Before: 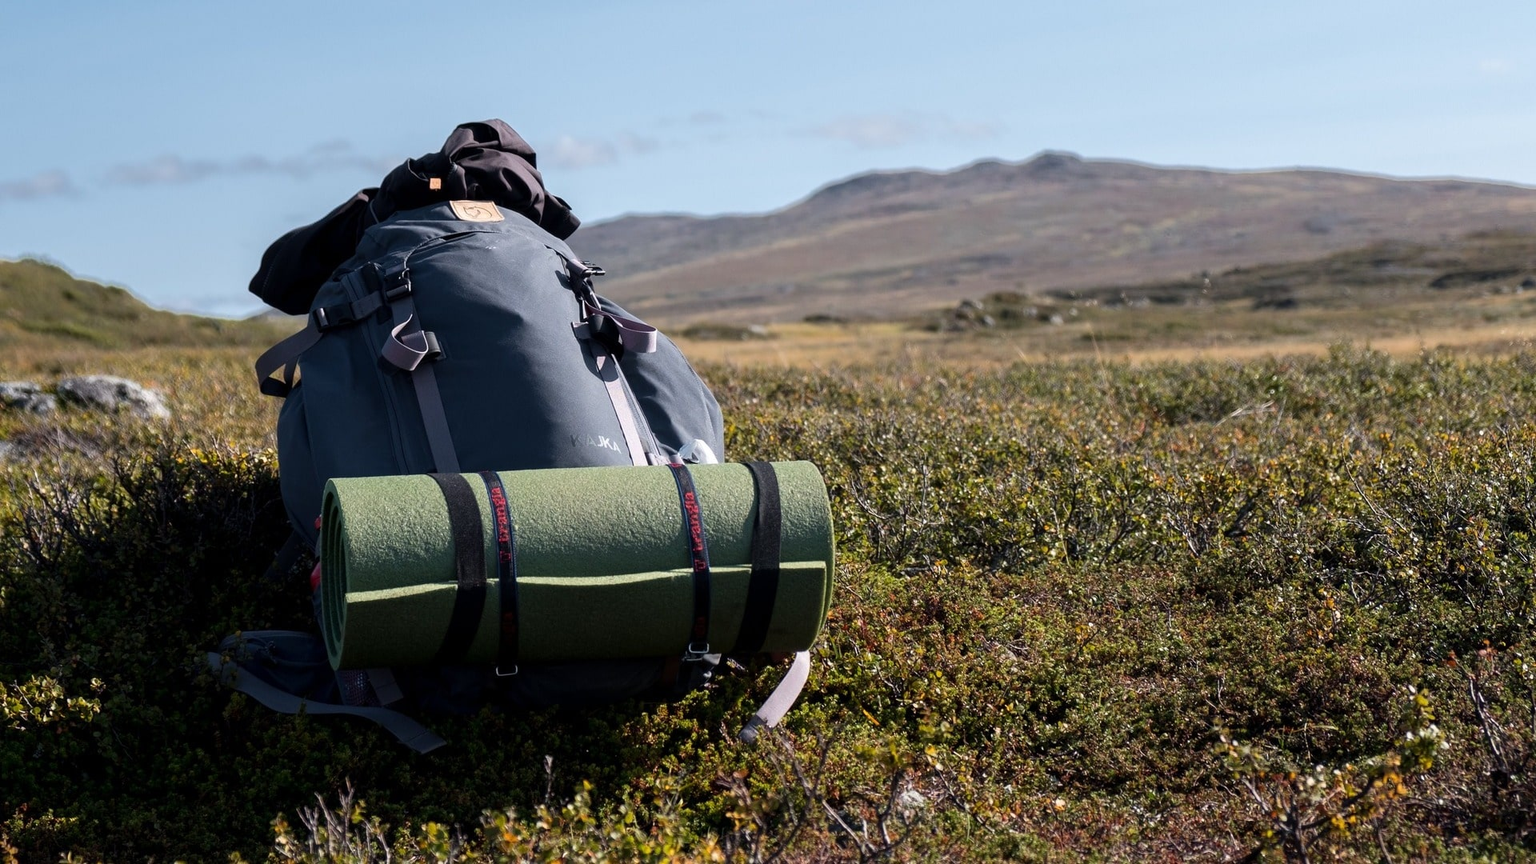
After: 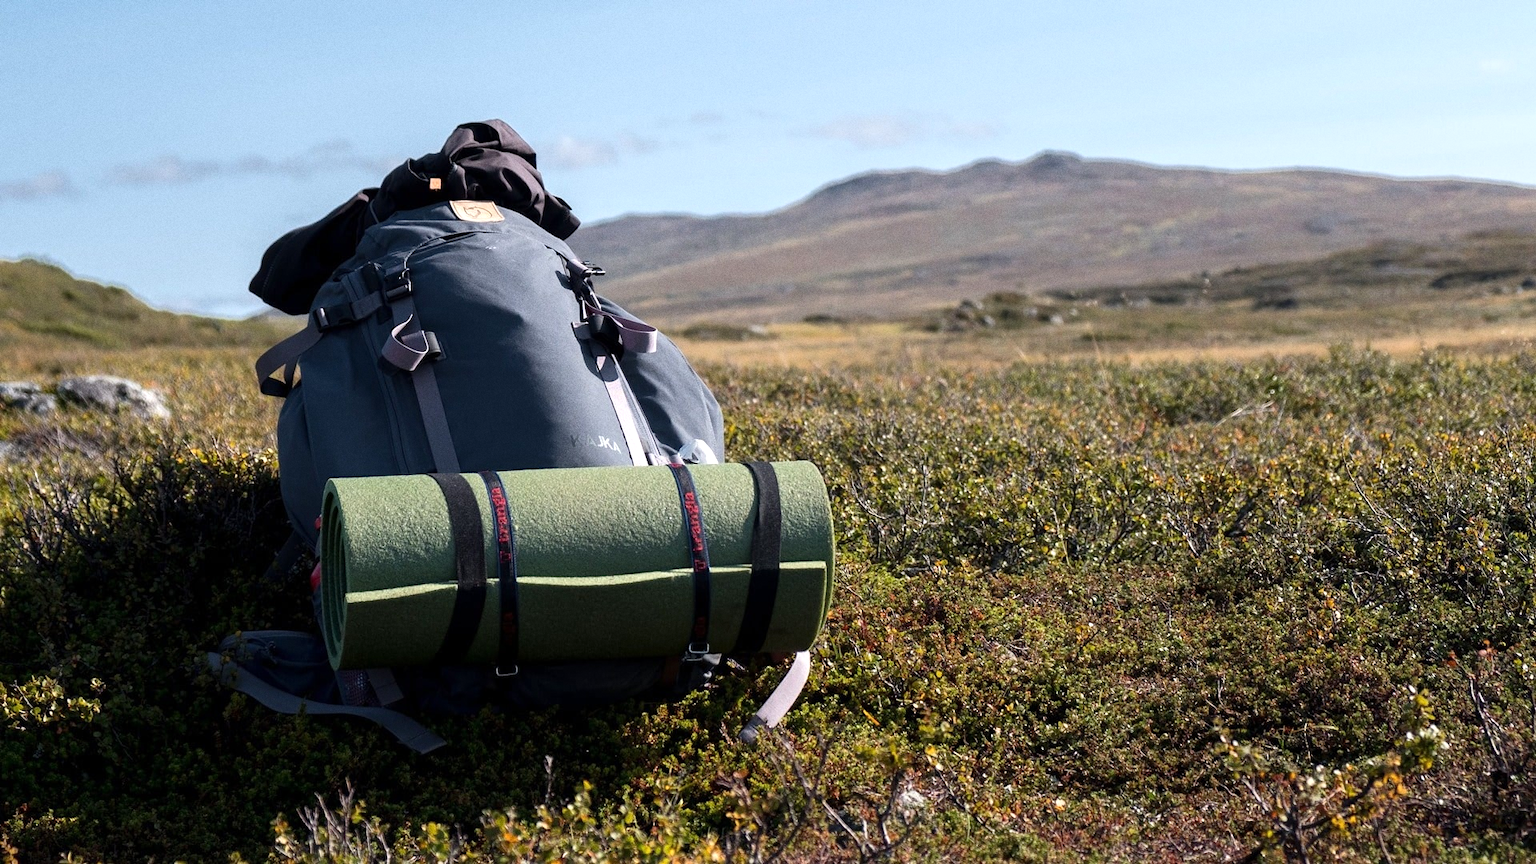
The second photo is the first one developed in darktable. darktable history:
grain: coarseness 0.09 ISO
exposure: exposure 0.29 EV, compensate highlight preservation false
